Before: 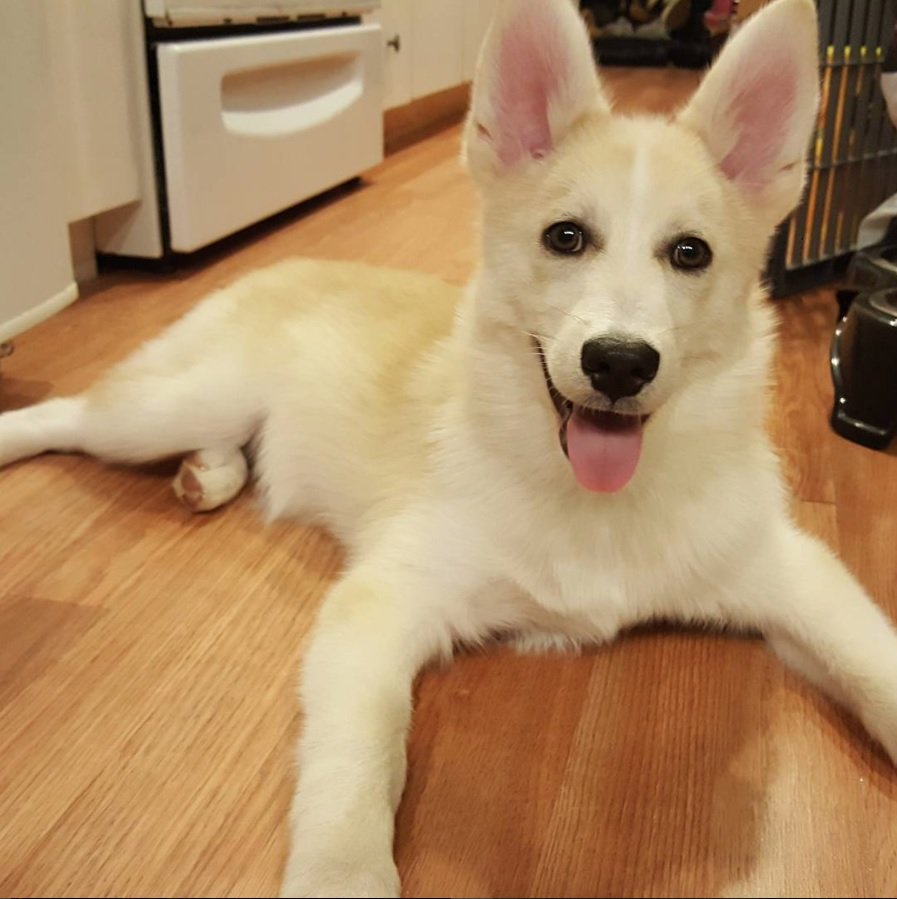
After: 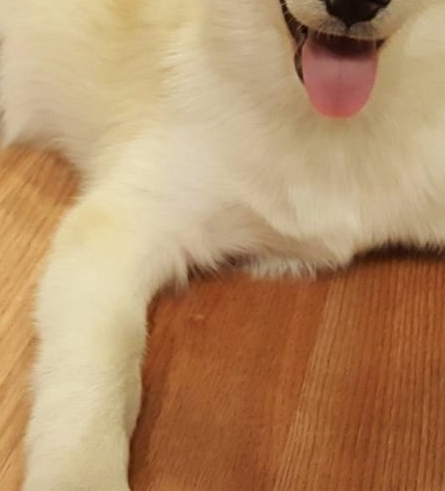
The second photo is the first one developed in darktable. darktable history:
crop: left 29.598%, top 41.807%, right 20.786%, bottom 3.507%
